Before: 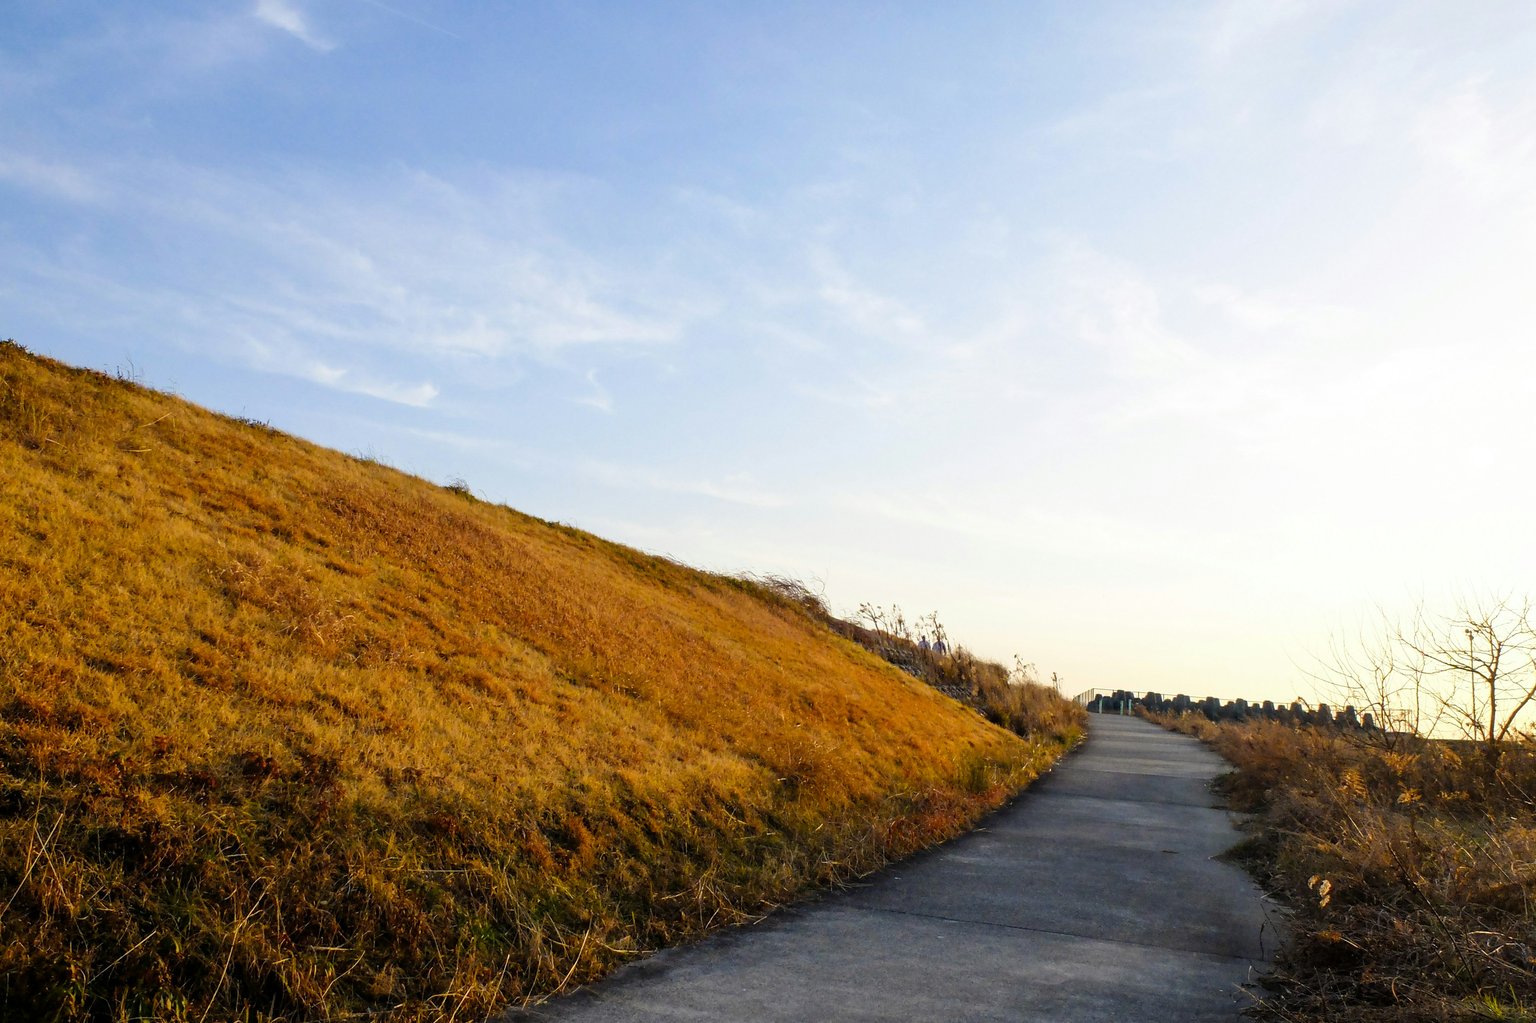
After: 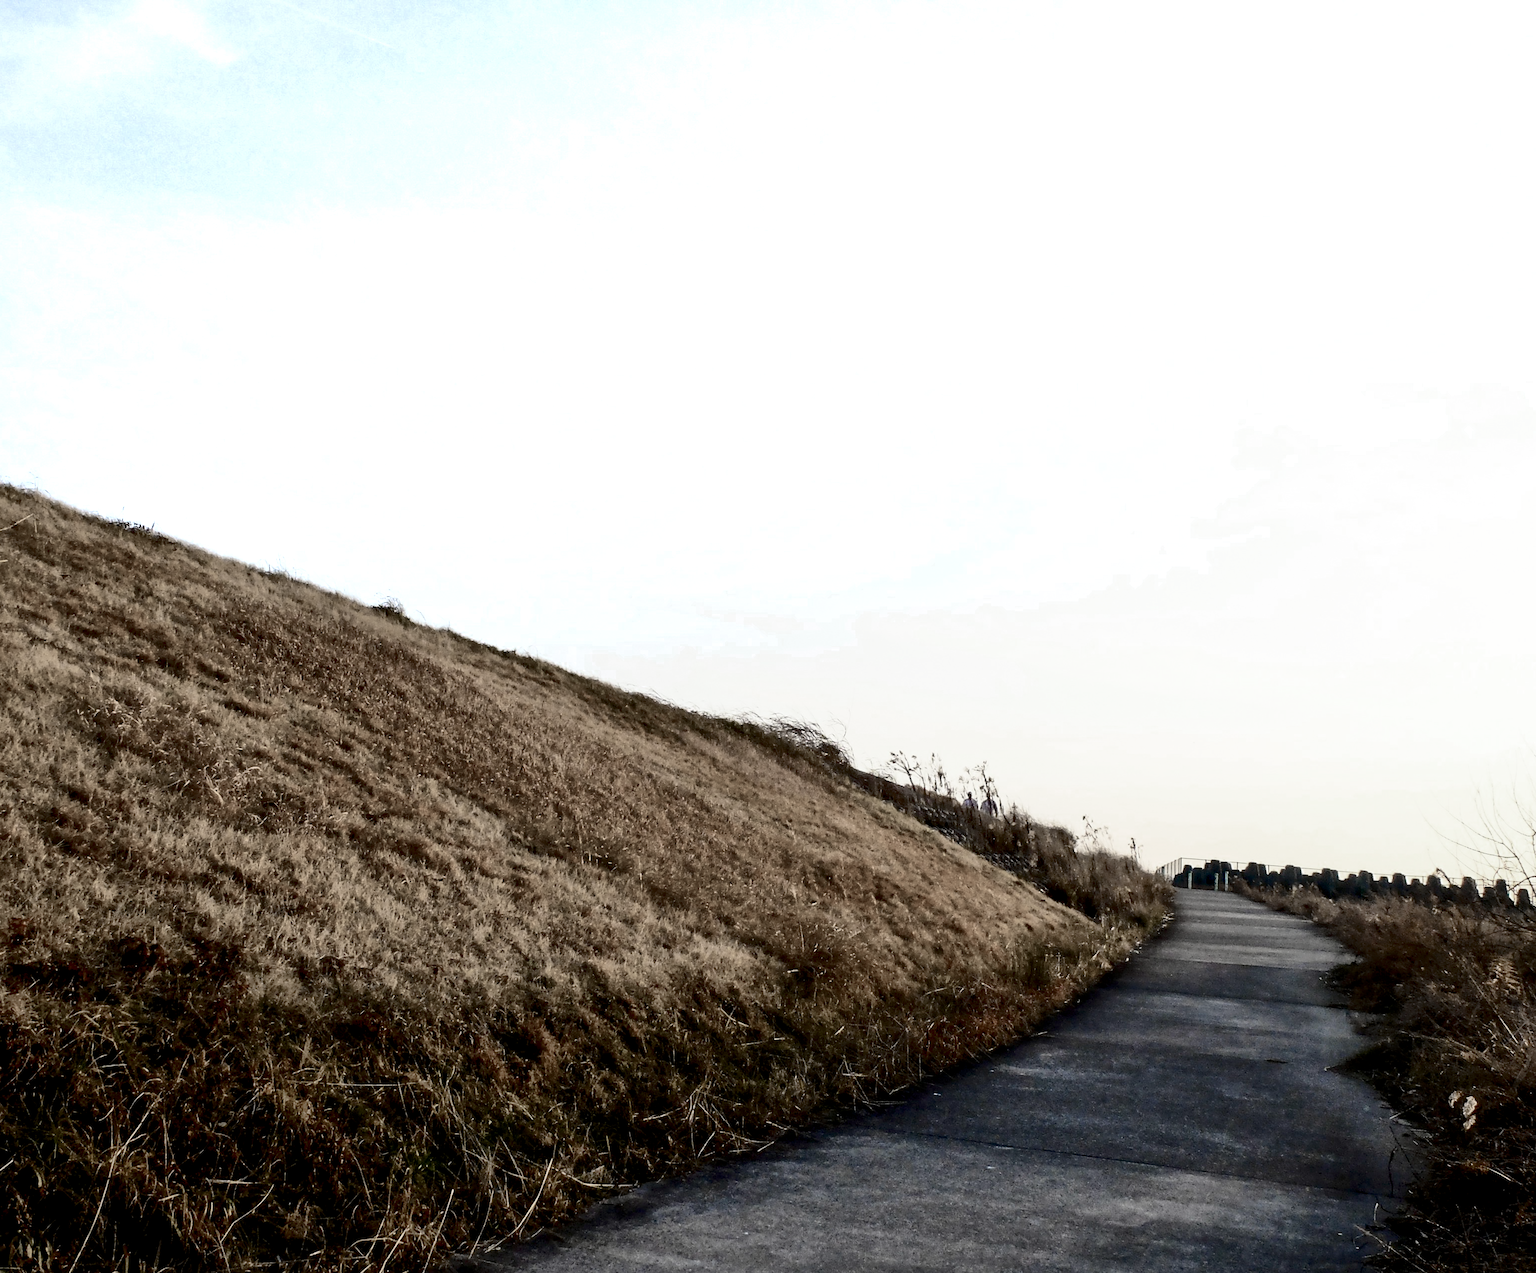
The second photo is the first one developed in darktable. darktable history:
exposure: black level correction 0.01, exposure 0.007 EV, compensate highlight preservation false
crop and rotate: left 9.483%, right 10.236%
contrast brightness saturation: contrast 0.482, saturation -0.1
color zones: curves: ch0 [(0, 0.613) (0.01, 0.613) (0.245, 0.448) (0.498, 0.529) (0.642, 0.665) (0.879, 0.777) (0.99, 0.613)]; ch1 [(0, 0.272) (0.219, 0.127) (0.724, 0.346)]
shadows and highlights: on, module defaults
